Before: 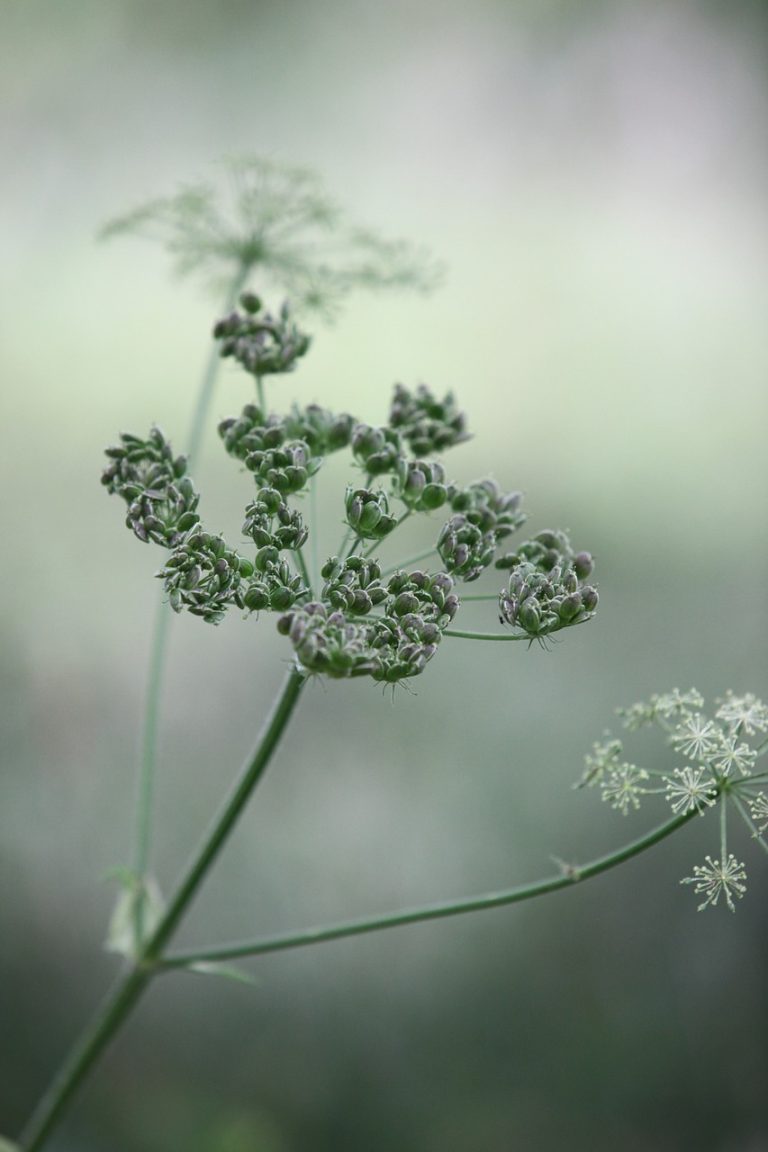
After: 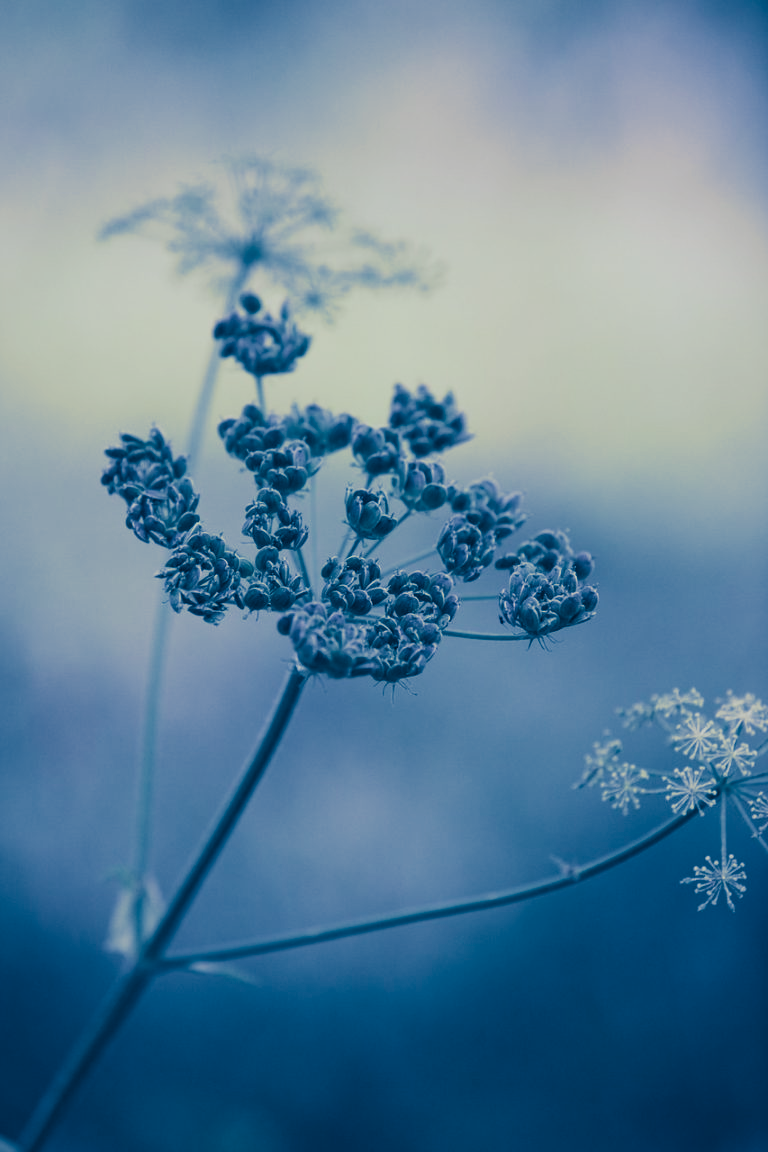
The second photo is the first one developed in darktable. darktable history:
color balance rgb: shadows lift › chroma 1%, shadows lift › hue 113°, highlights gain › chroma 0.2%, highlights gain › hue 333°, perceptual saturation grading › global saturation 20%, perceptual saturation grading › highlights -50%, perceptual saturation grading › shadows 25%, contrast -20%
split-toning: shadows › hue 226.8°, shadows › saturation 1, highlights › saturation 0, balance -61.41
